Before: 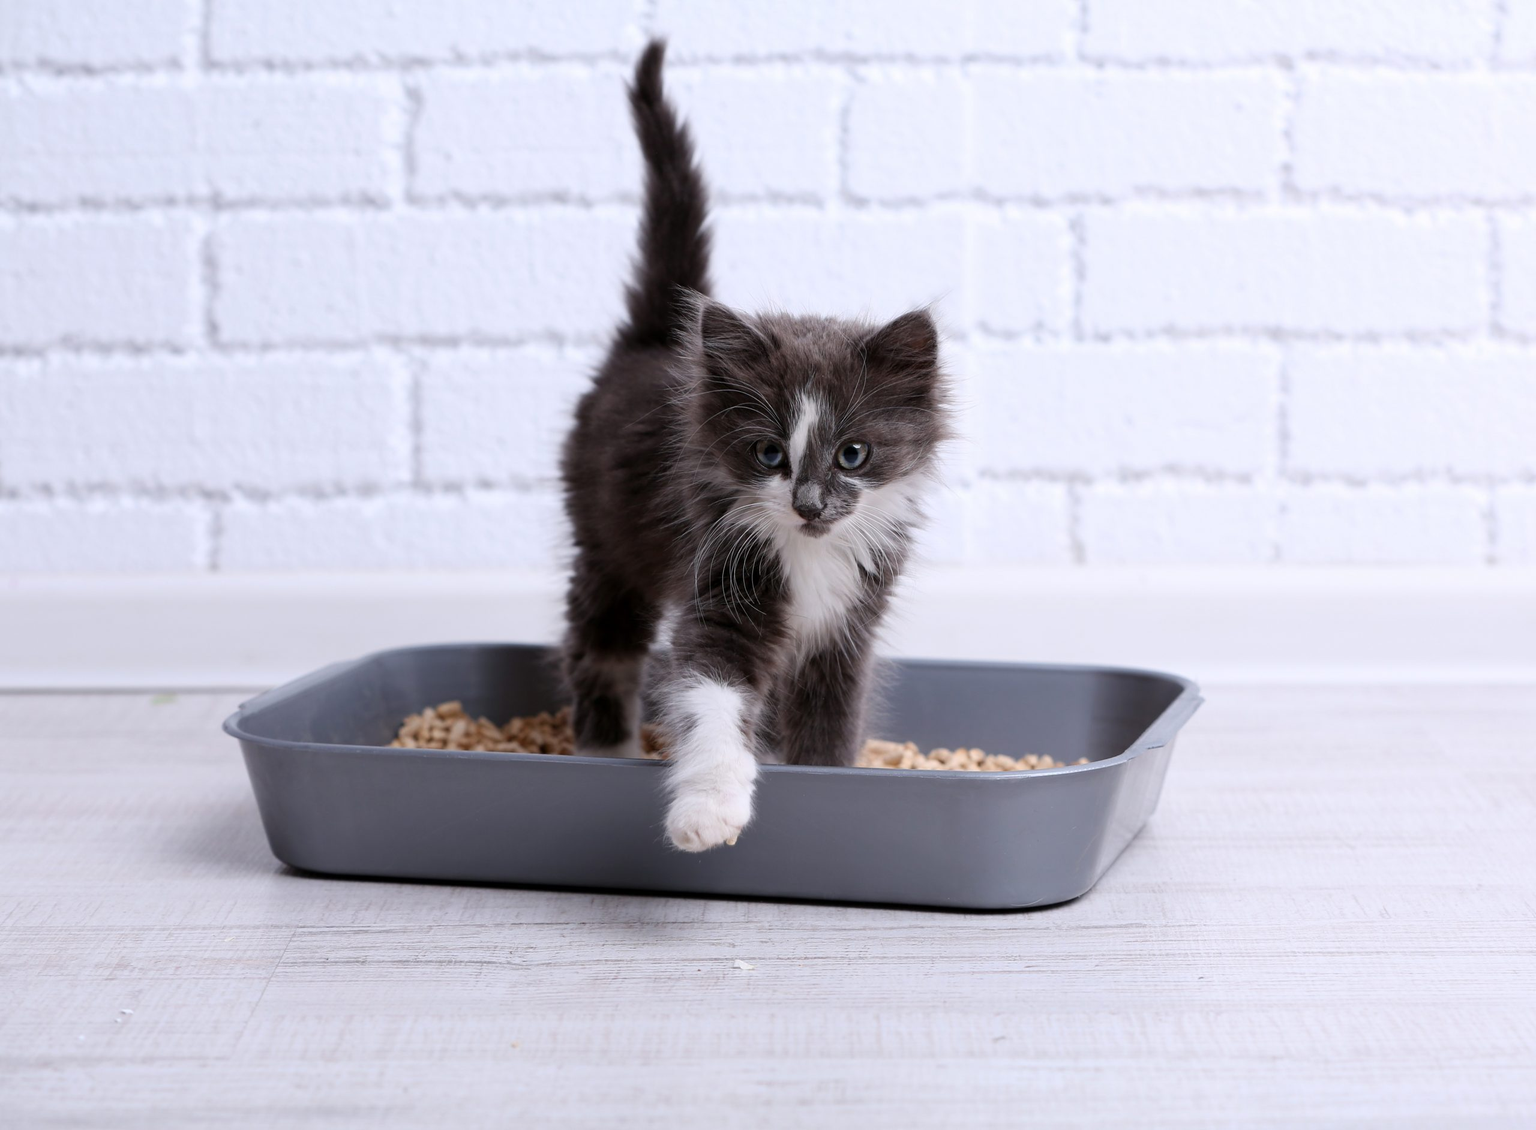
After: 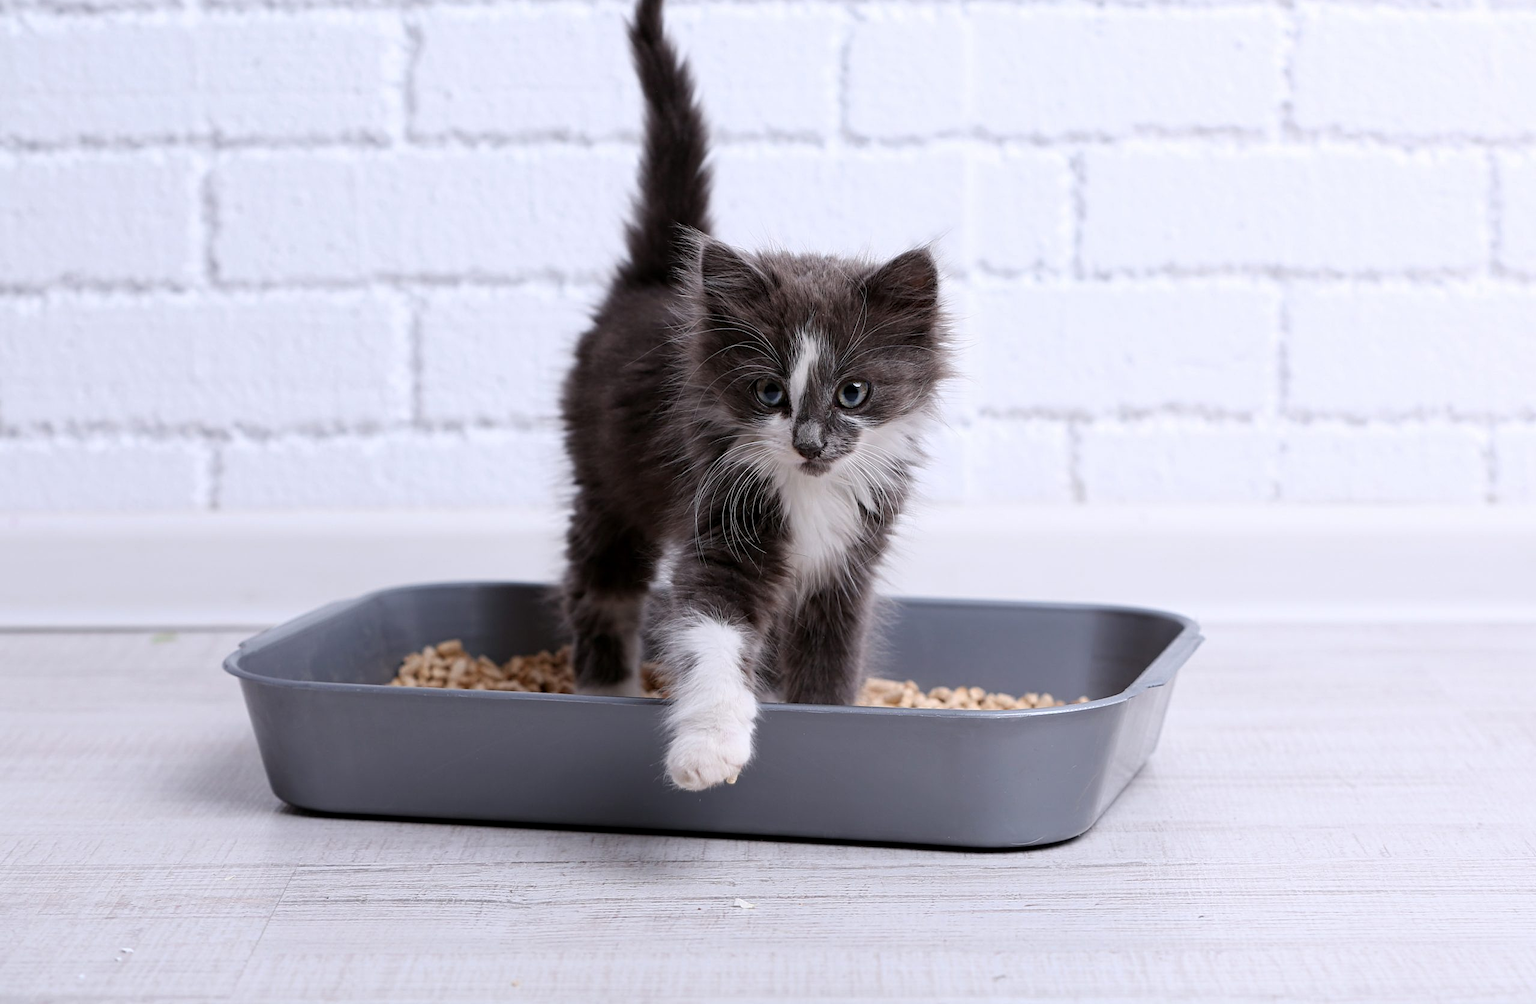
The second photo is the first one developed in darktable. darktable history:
crop and rotate: top 5.477%, bottom 5.667%
contrast equalizer: octaves 7, y [[0.5, 0.5, 0.5, 0.512, 0.552, 0.62], [0.5 ×6], [0.5 ×4, 0.504, 0.553], [0 ×6], [0 ×6]]
